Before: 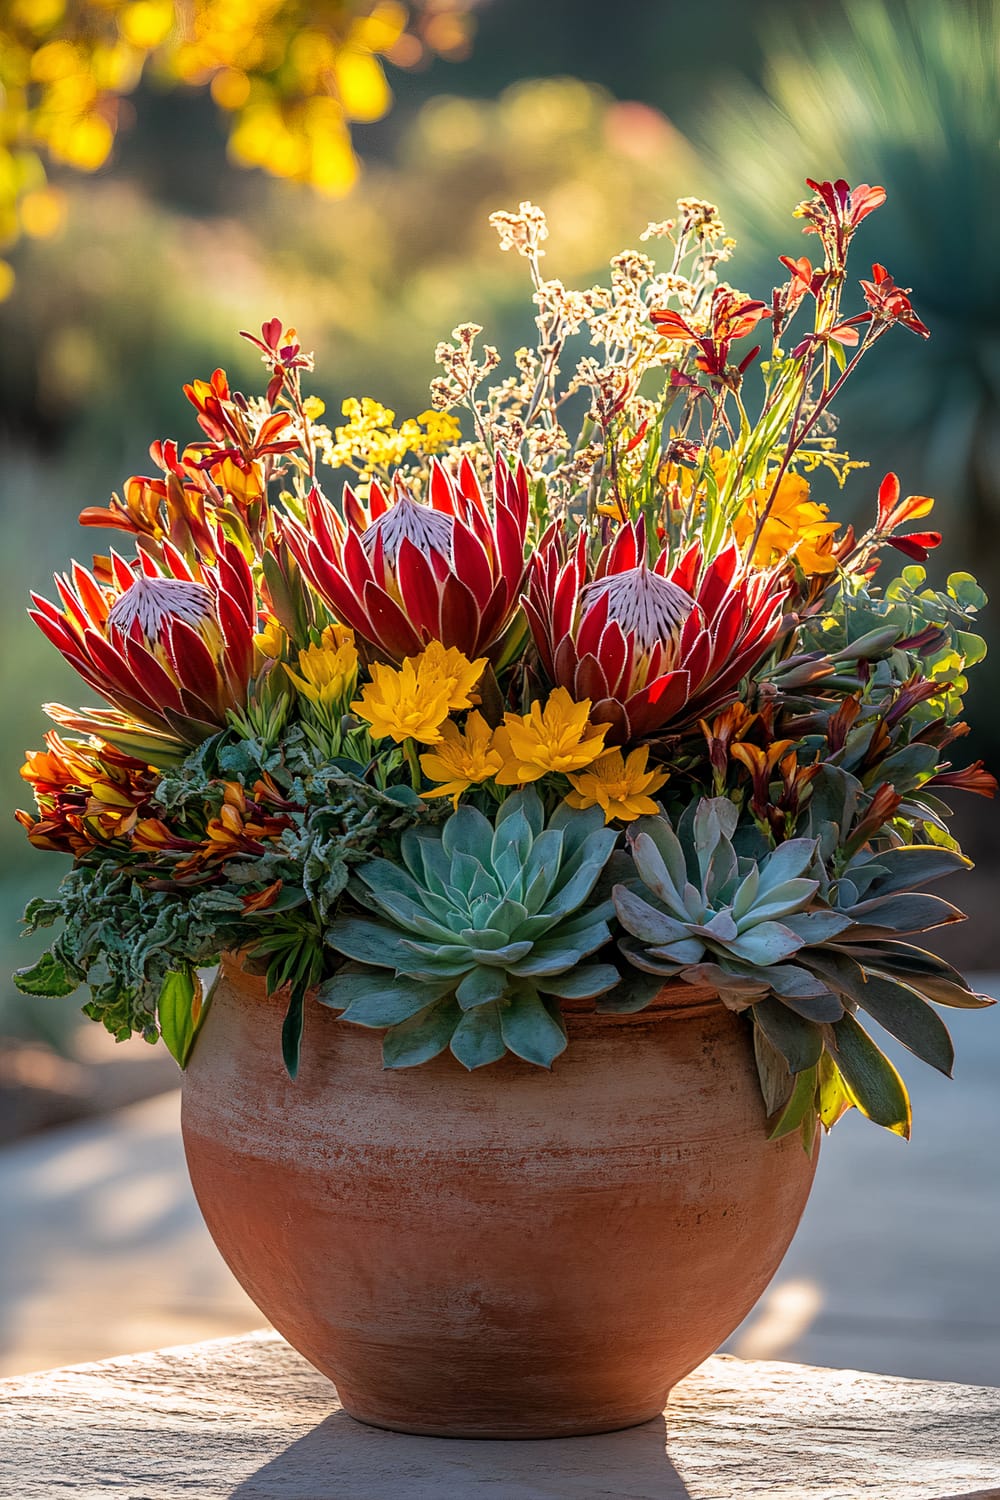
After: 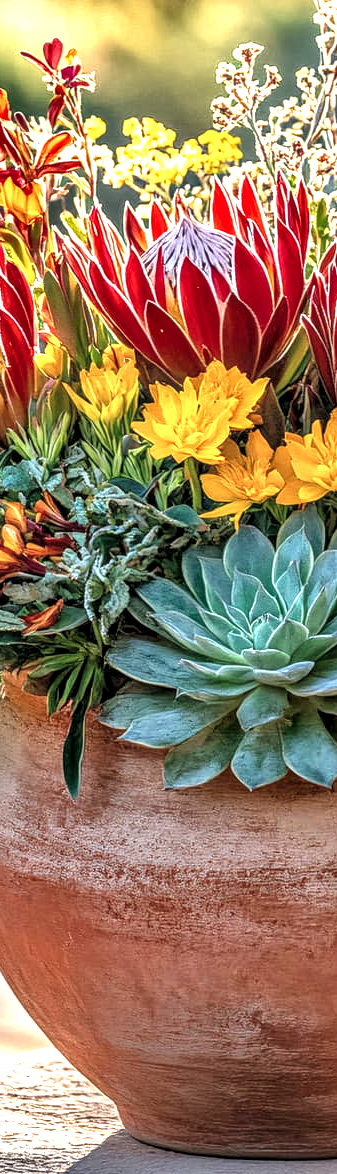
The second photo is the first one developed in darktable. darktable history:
tone equalizer: -7 EV 0.161 EV, -6 EV 0.578 EV, -5 EV 1.15 EV, -4 EV 1.35 EV, -3 EV 1.15 EV, -2 EV 0.6 EV, -1 EV 0.158 EV
exposure: black level correction -0.005, exposure 0.611 EV, compensate highlight preservation false
local contrast: highlights 22%, detail 195%
crop and rotate: left 21.915%, top 18.675%, right 44.363%, bottom 3.005%
